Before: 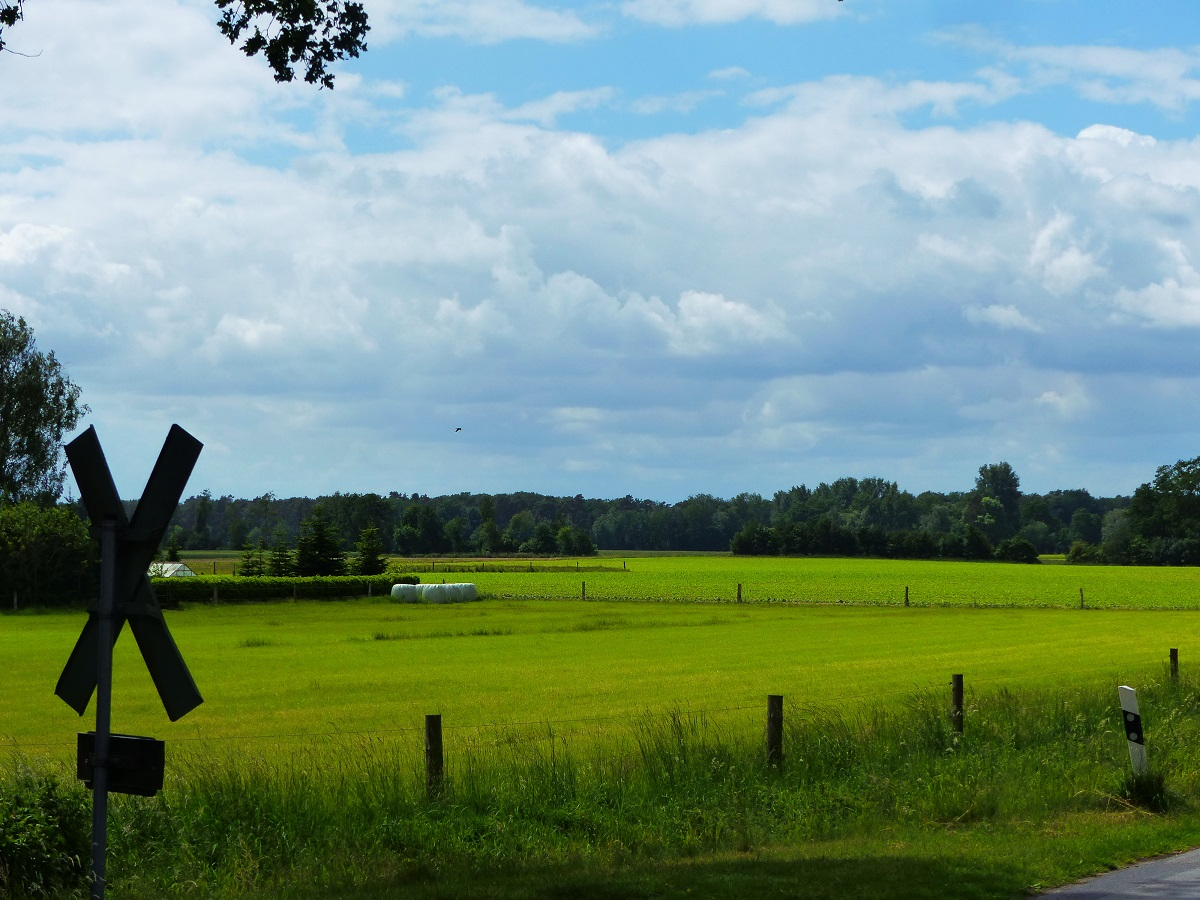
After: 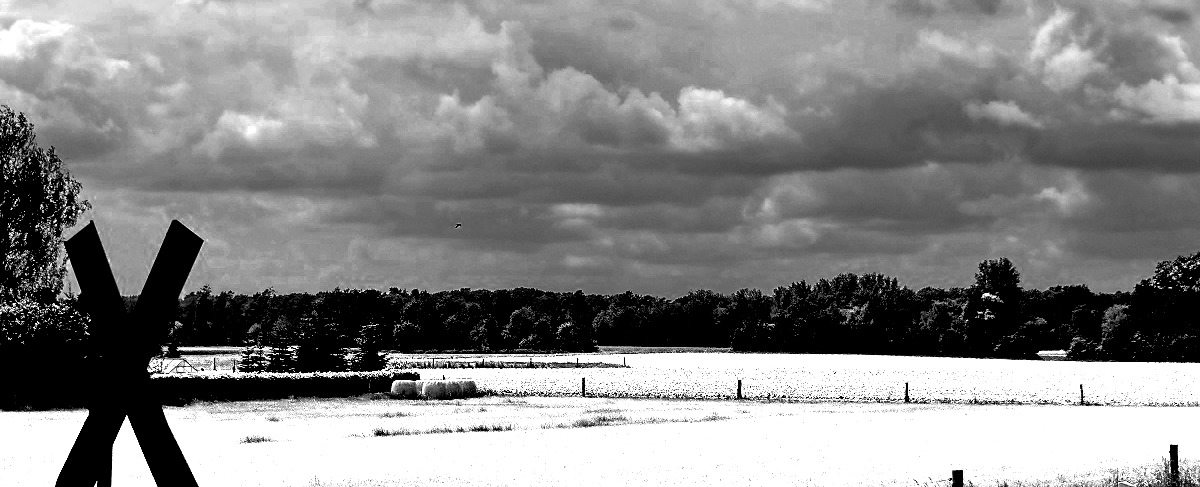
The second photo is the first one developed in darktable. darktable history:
sharpen: radius 1.449, amount 0.412, threshold 1.356
exposure: black level correction 0.024, exposure 0.186 EV, compensate highlight preservation false
haze removal: compatibility mode true, adaptive false
local contrast: highlights 80%, shadows 57%, detail 175%, midtone range 0.596
crop and rotate: top 22.727%, bottom 23.056%
color zones: curves: ch0 [(0, 0.554) (0.146, 0.662) (0.293, 0.86) (0.503, 0.774) (0.637, 0.106) (0.74, 0.072) (0.866, 0.488) (0.998, 0.569)]; ch1 [(0, 0) (0.143, 0) (0.286, 0) (0.429, 0) (0.571, 0) (0.714, 0) (0.857, 0)]
color balance rgb: perceptual saturation grading › global saturation 0.411%, perceptual saturation grading › highlights -15.561%, perceptual saturation grading › shadows 24.188%
